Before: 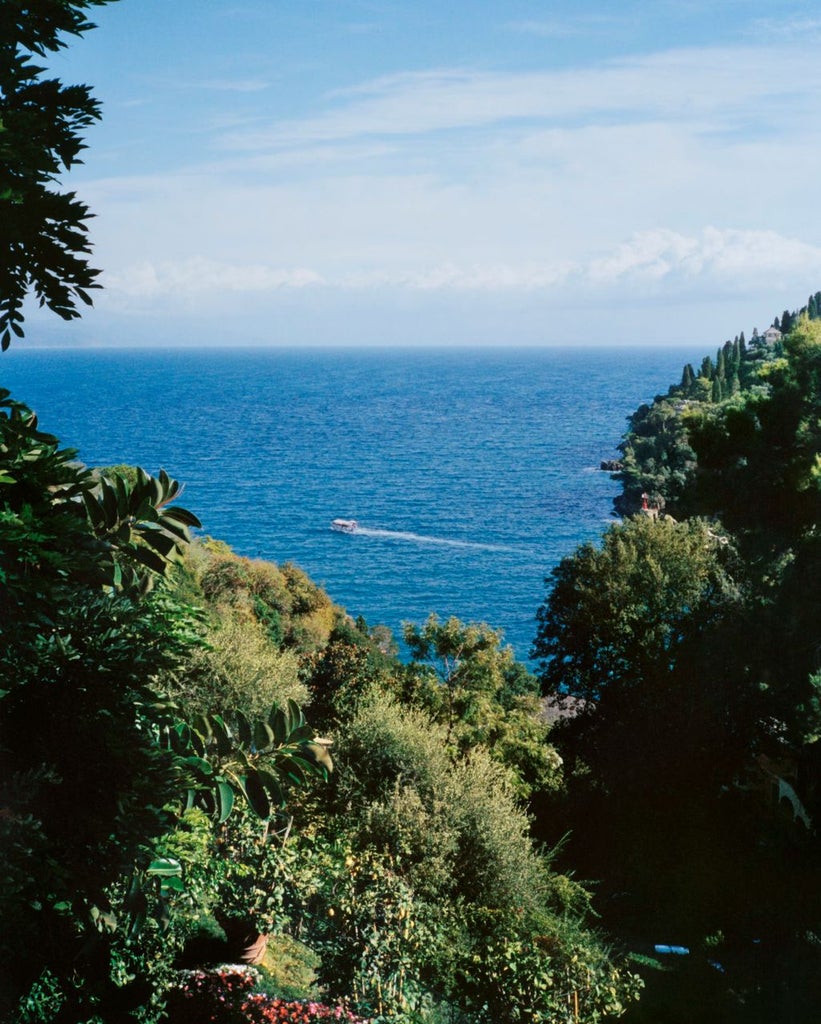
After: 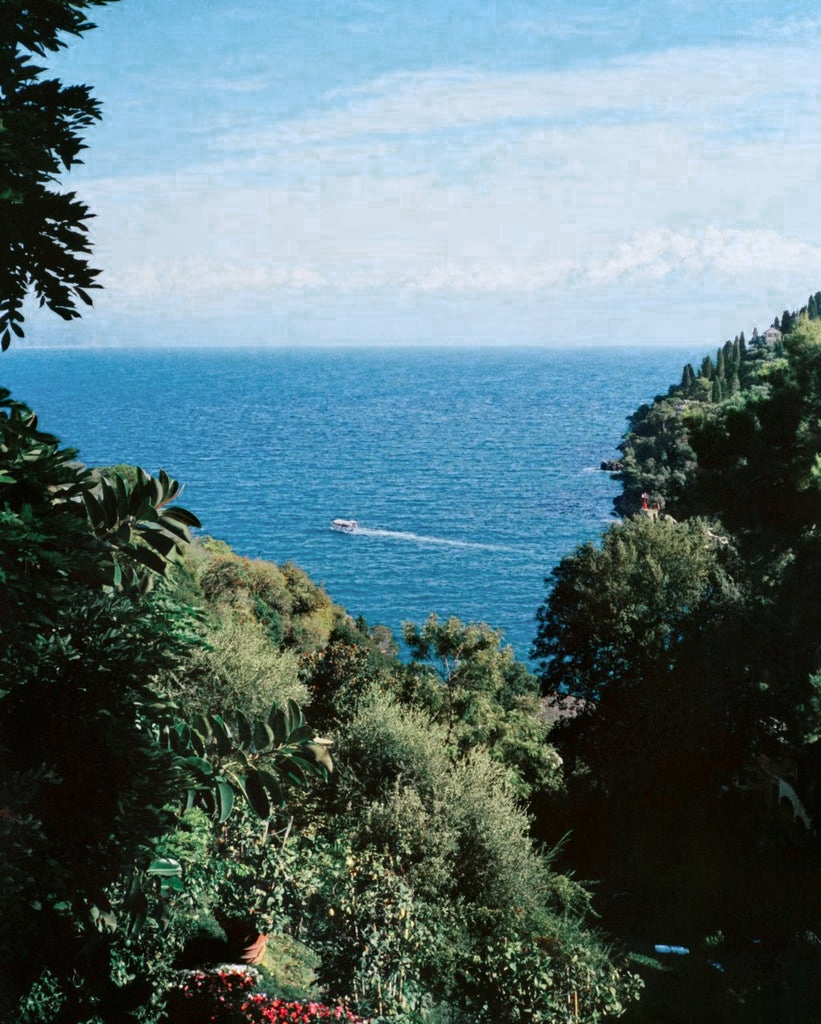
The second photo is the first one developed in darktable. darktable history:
color zones: curves: ch0 [(0, 0.466) (0.128, 0.466) (0.25, 0.5) (0.375, 0.456) (0.5, 0.5) (0.625, 0.5) (0.737, 0.652) (0.875, 0.5)]; ch1 [(0, 0.603) (0.125, 0.618) (0.261, 0.348) (0.372, 0.353) (0.497, 0.363) (0.611, 0.45) (0.731, 0.427) (0.875, 0.518) (0.998, 0.652)]; ch2 [(0, 0.559) (0.125, 0.451) (0.253, 0.564) (0.37, 0.578) (0.5, 0.466) (0.625, 0.471) (0.731, 0.471) (0.88, 0.485)]
haze removal: compatibility mode true, adaptive false
